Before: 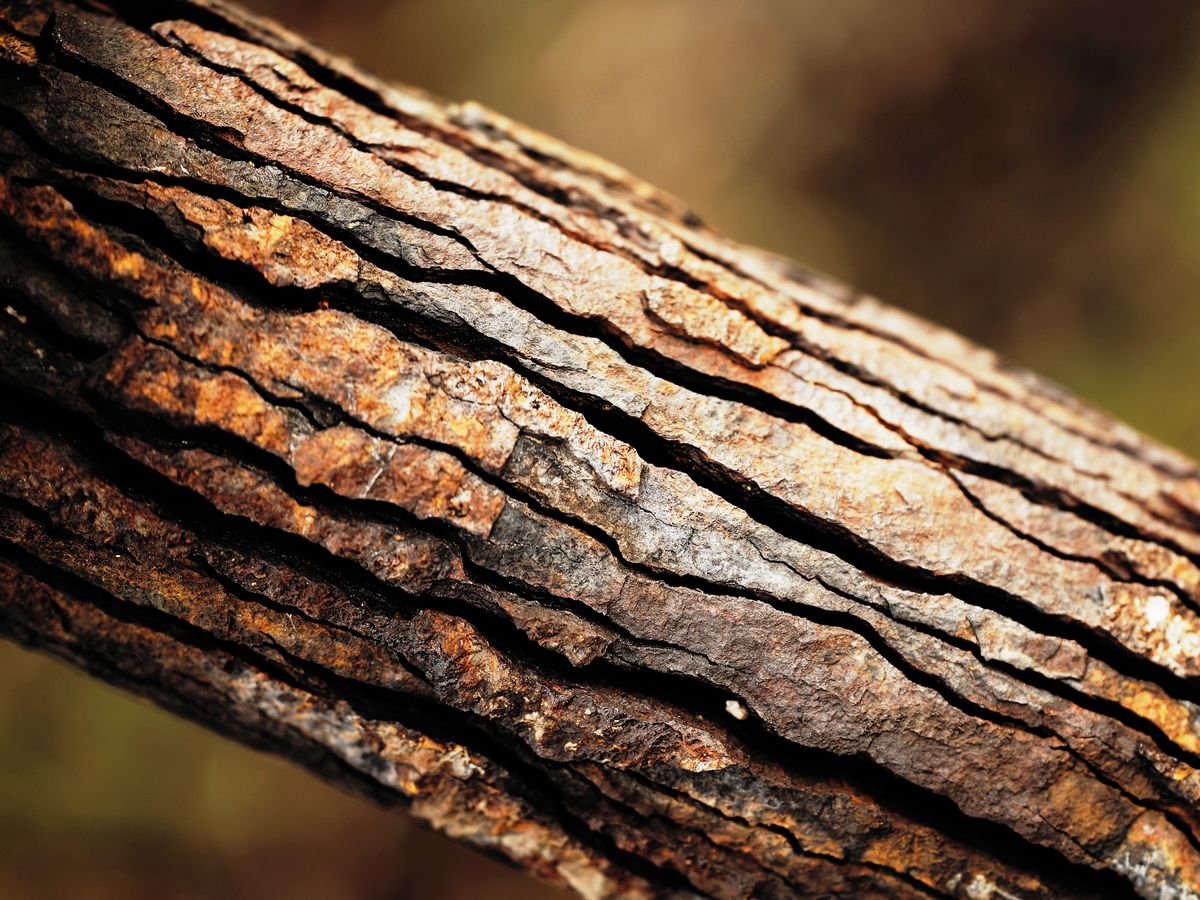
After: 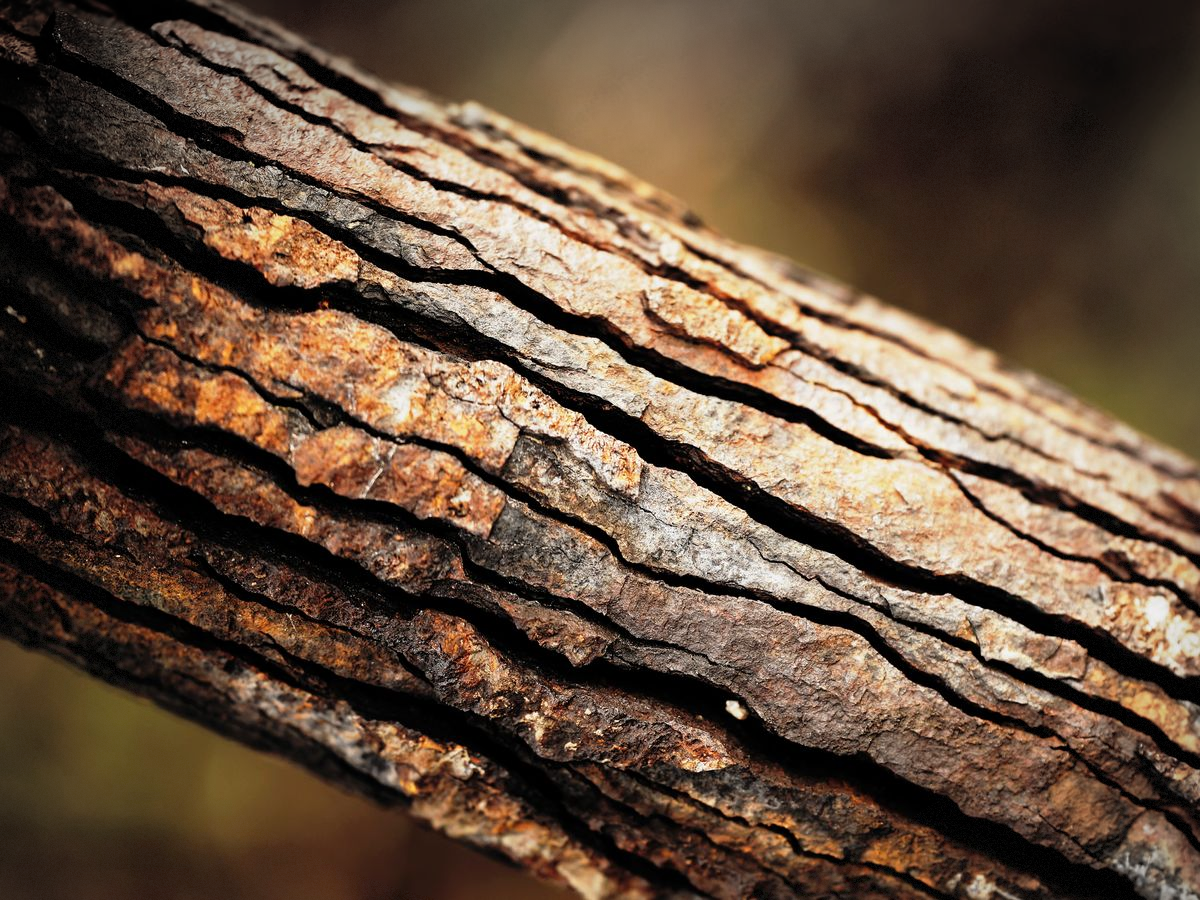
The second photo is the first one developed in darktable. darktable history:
vignetting: center (-0.029, 0.235), automatic ratio true, dithering 8-bit output
